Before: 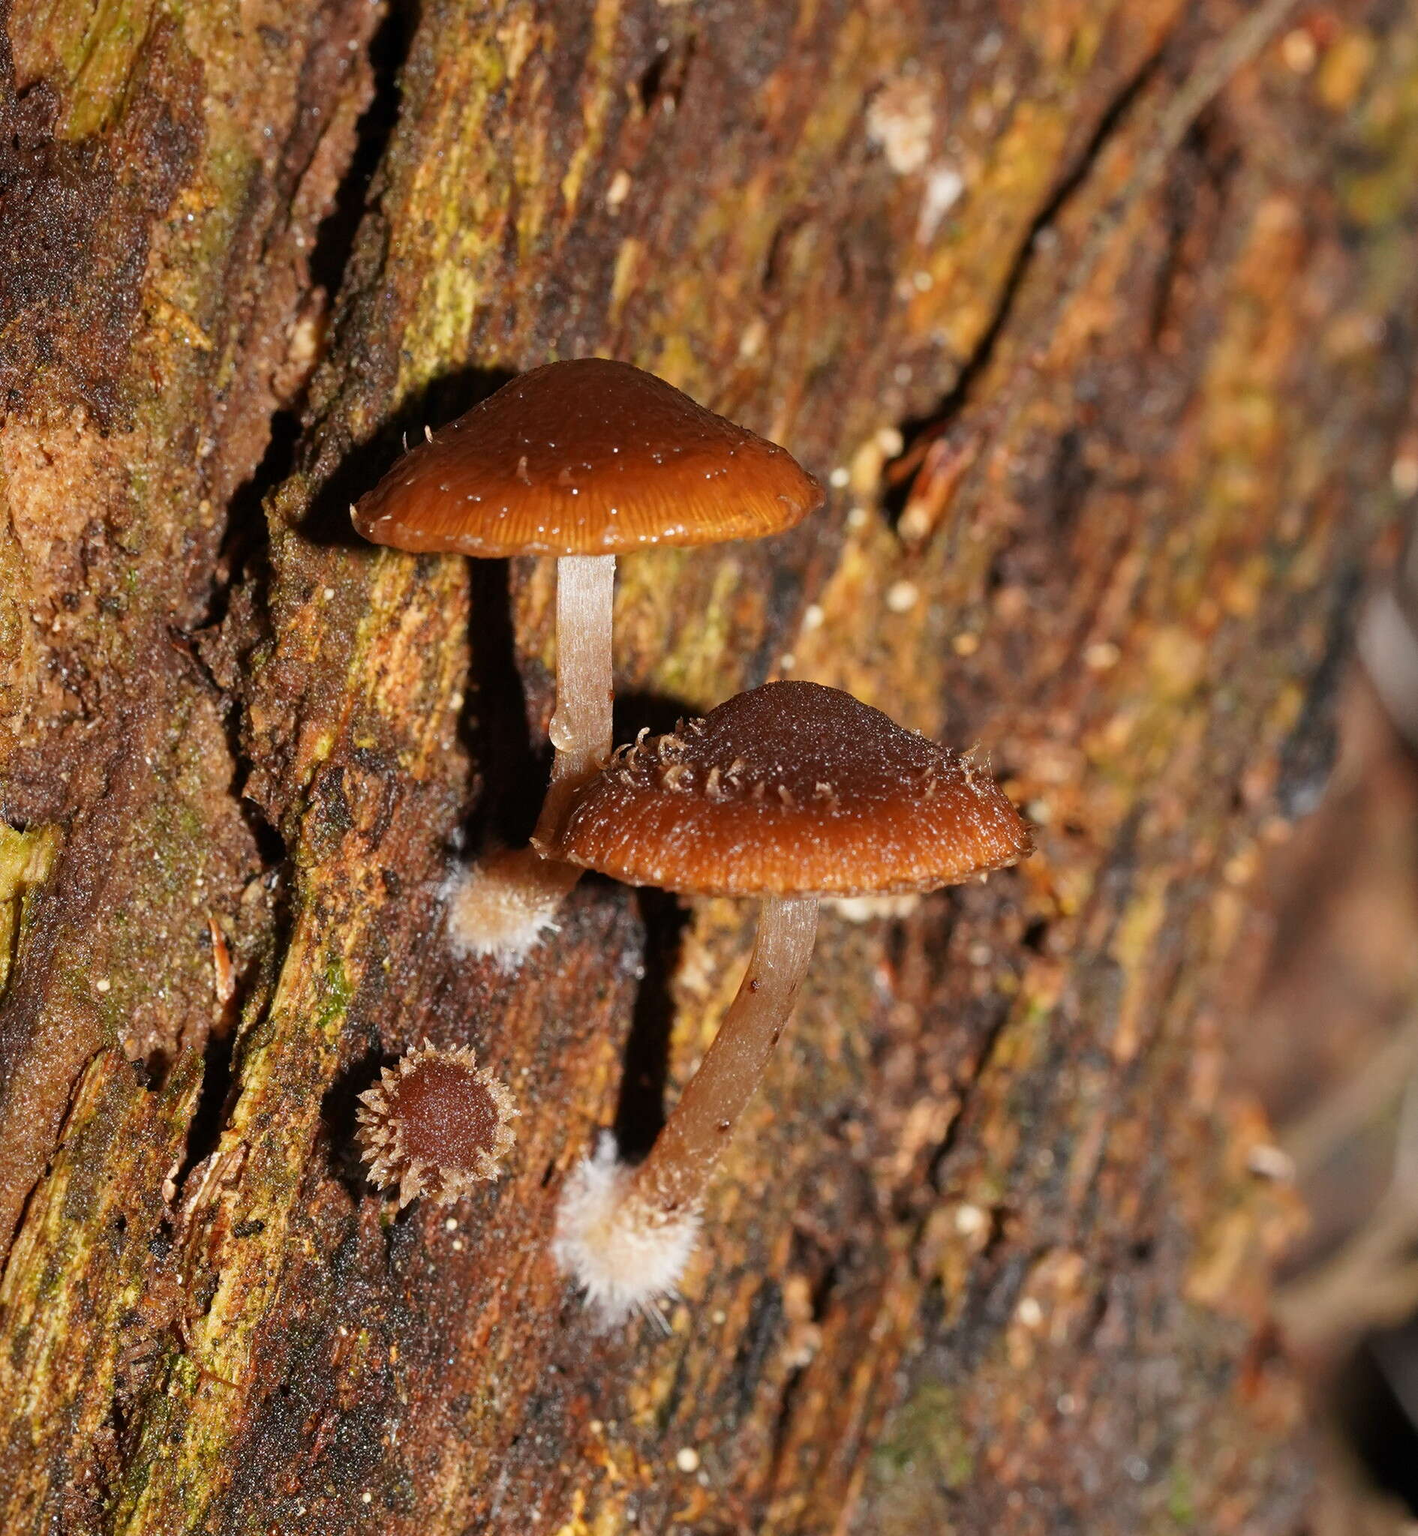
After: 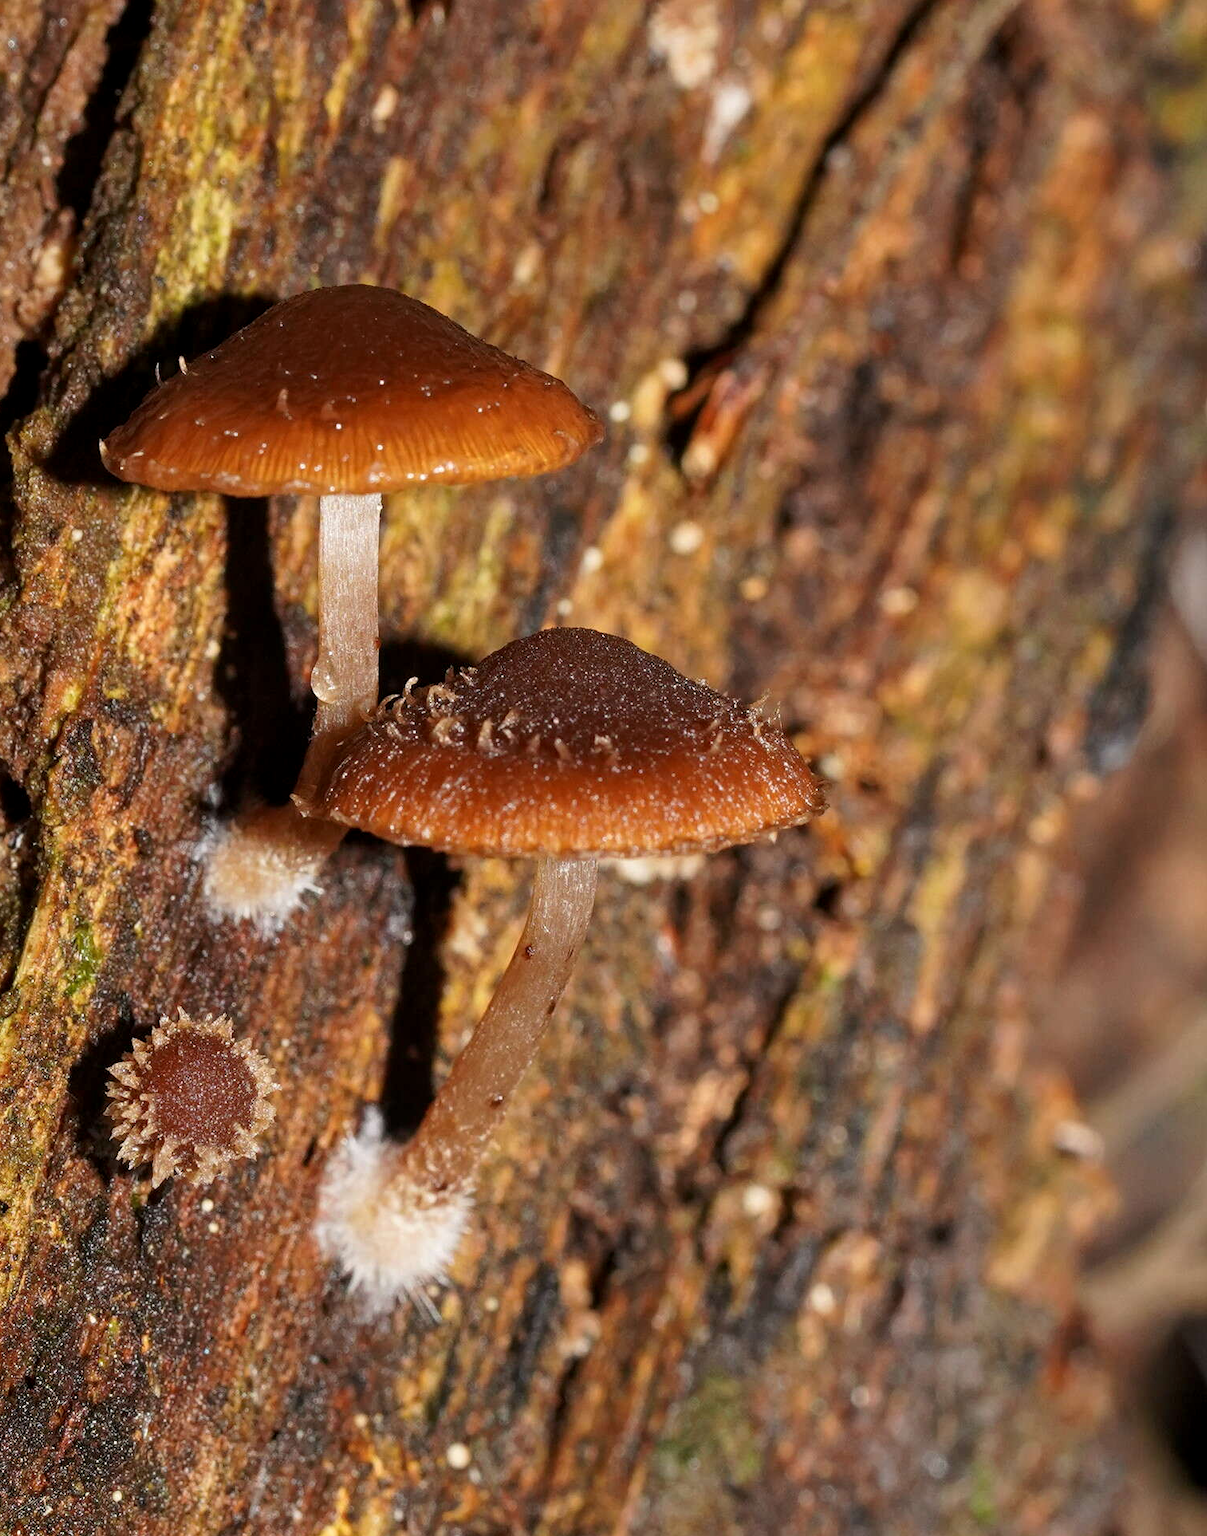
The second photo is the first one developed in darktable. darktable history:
crop and rotate: left 18.098%, top 5.912%, right 1.791%
local contrast: highlights 101%, shadows 99%, detail 119%, midtone range 0.2
